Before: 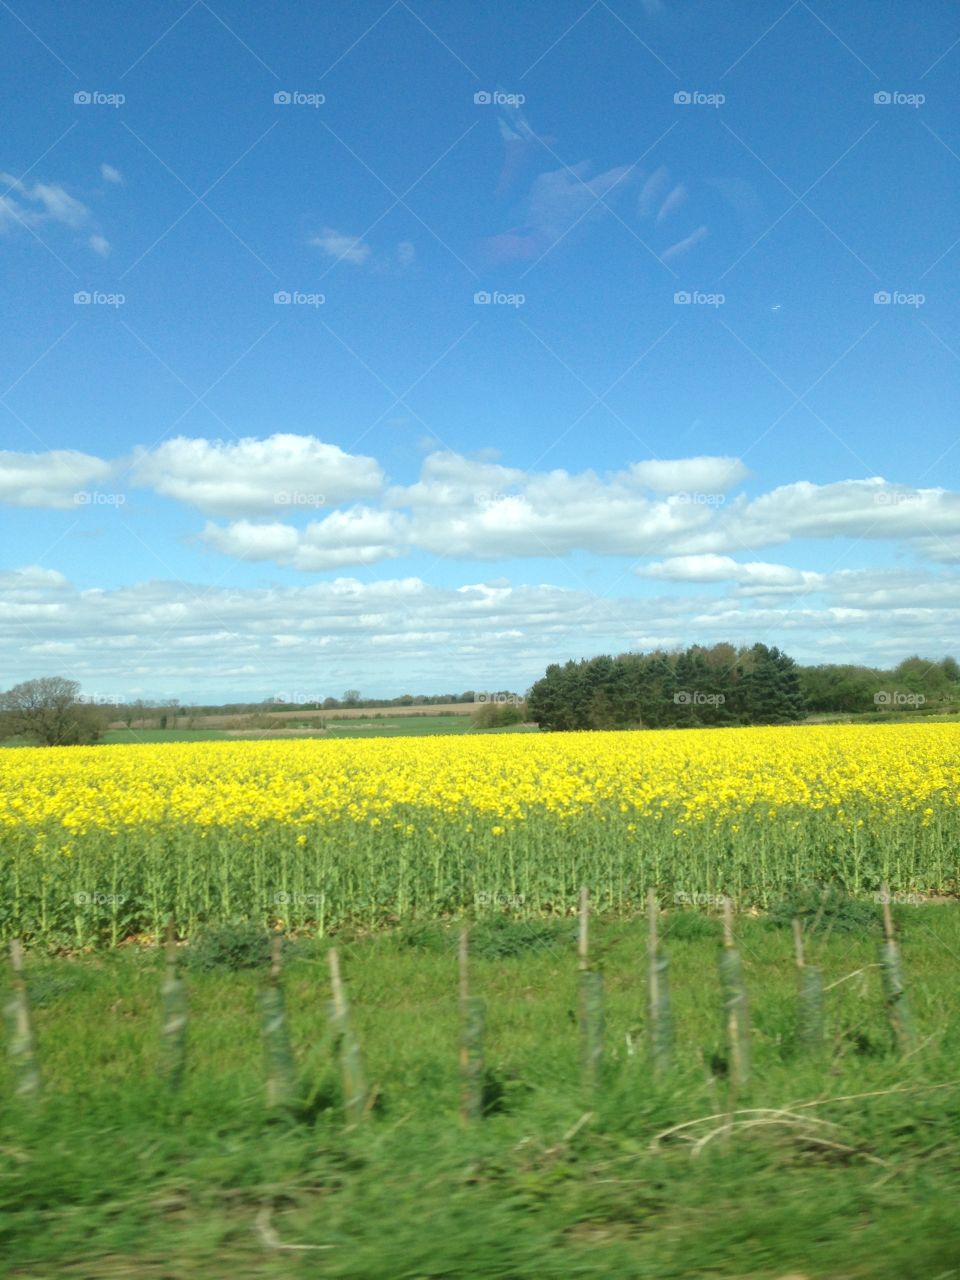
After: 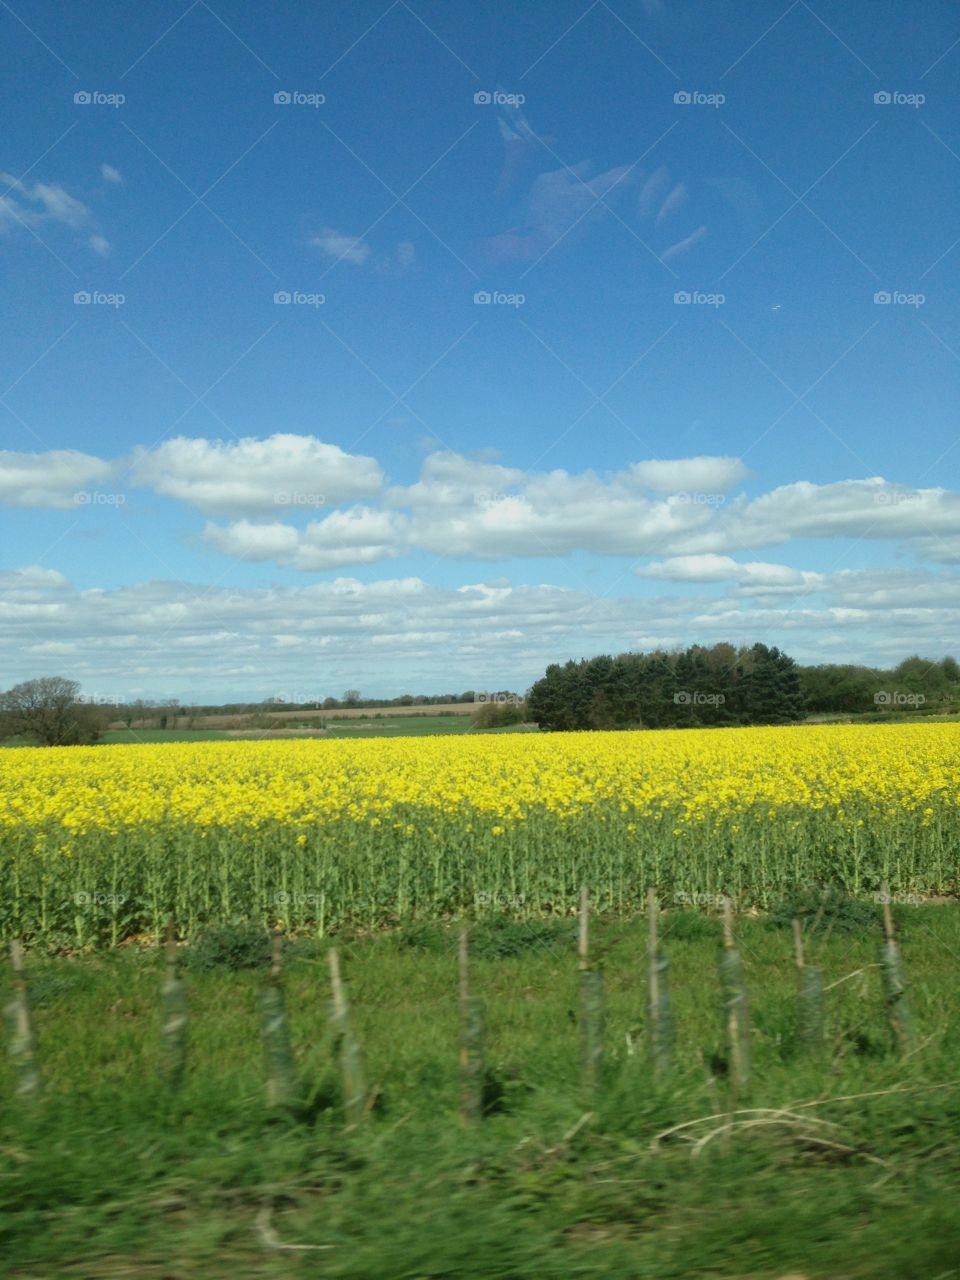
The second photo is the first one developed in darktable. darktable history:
tone equalizer: -8 EV -0.417 EV, -7 EV -0.389 EV, -6 EV -0.333 EV, -5 EV -0.222 EV, -3 EV 0.222 EV, -2 EV 0.333 EV, -1 EV 0.389 EV, +0 EV 0.417 EV, edges refinement/feathering 500, mask exposure compensation -1.57 EV, preserve details no
exposure: black level correction 0, exposure -0.721 EV, compensate highlight preservation false
